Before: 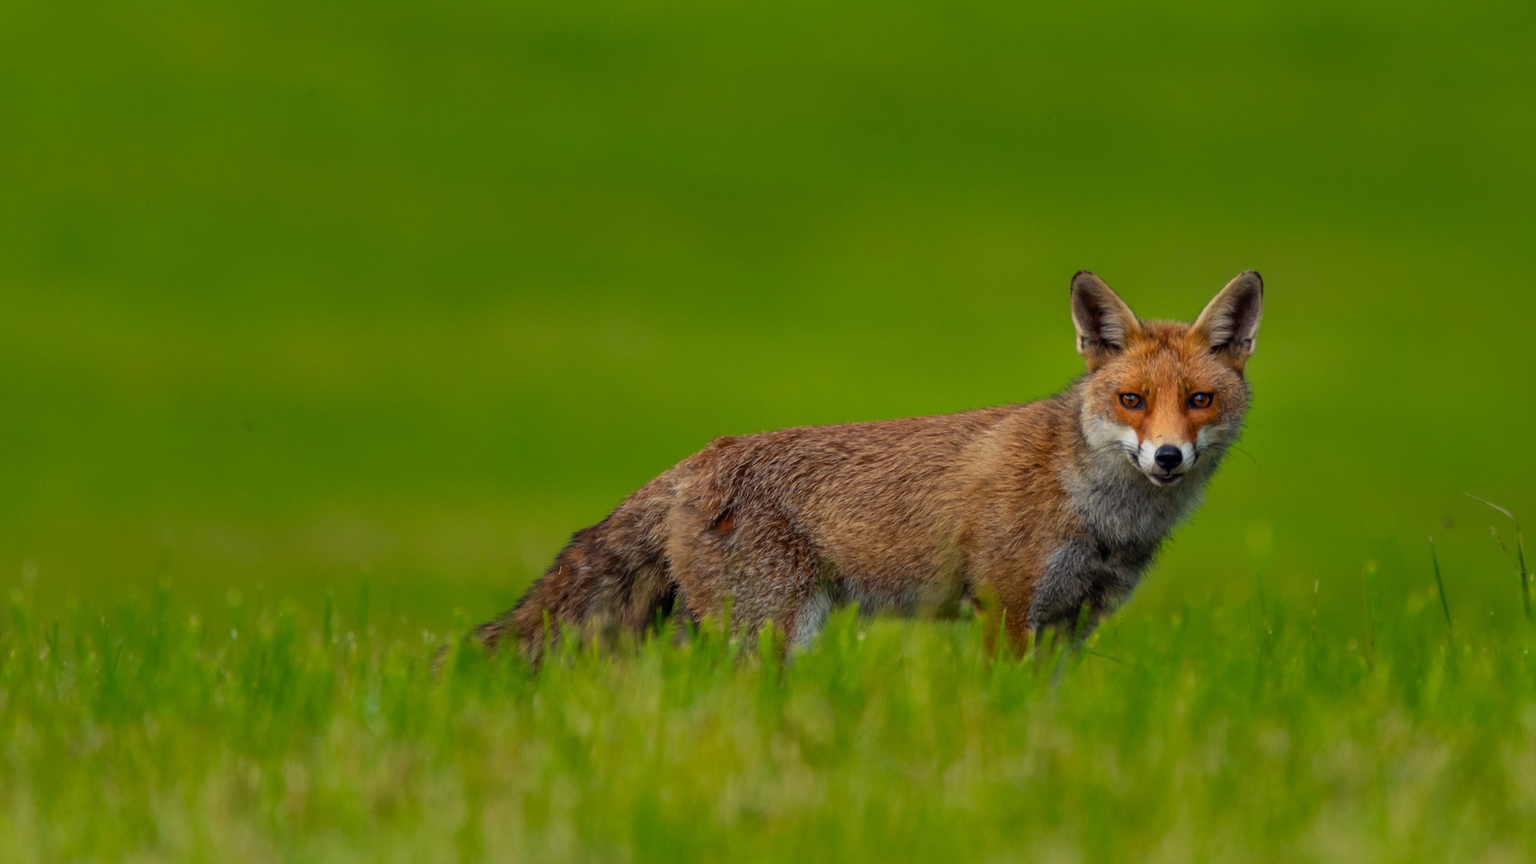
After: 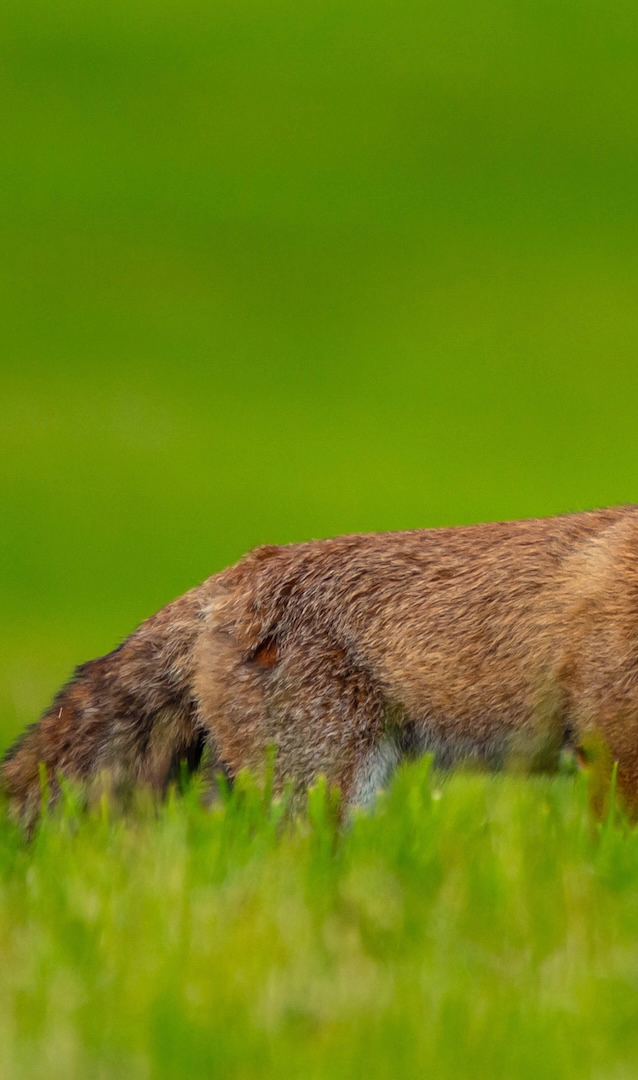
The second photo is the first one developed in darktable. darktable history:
shadows and highlights: shadows 30.86, highlights 0, soften with gaussian
crop: left 33.36%, right 33.36%
exposure: black level correction 0, exposure 0.5 EV, compensate exposure bias true, compensate highlight preservation false
